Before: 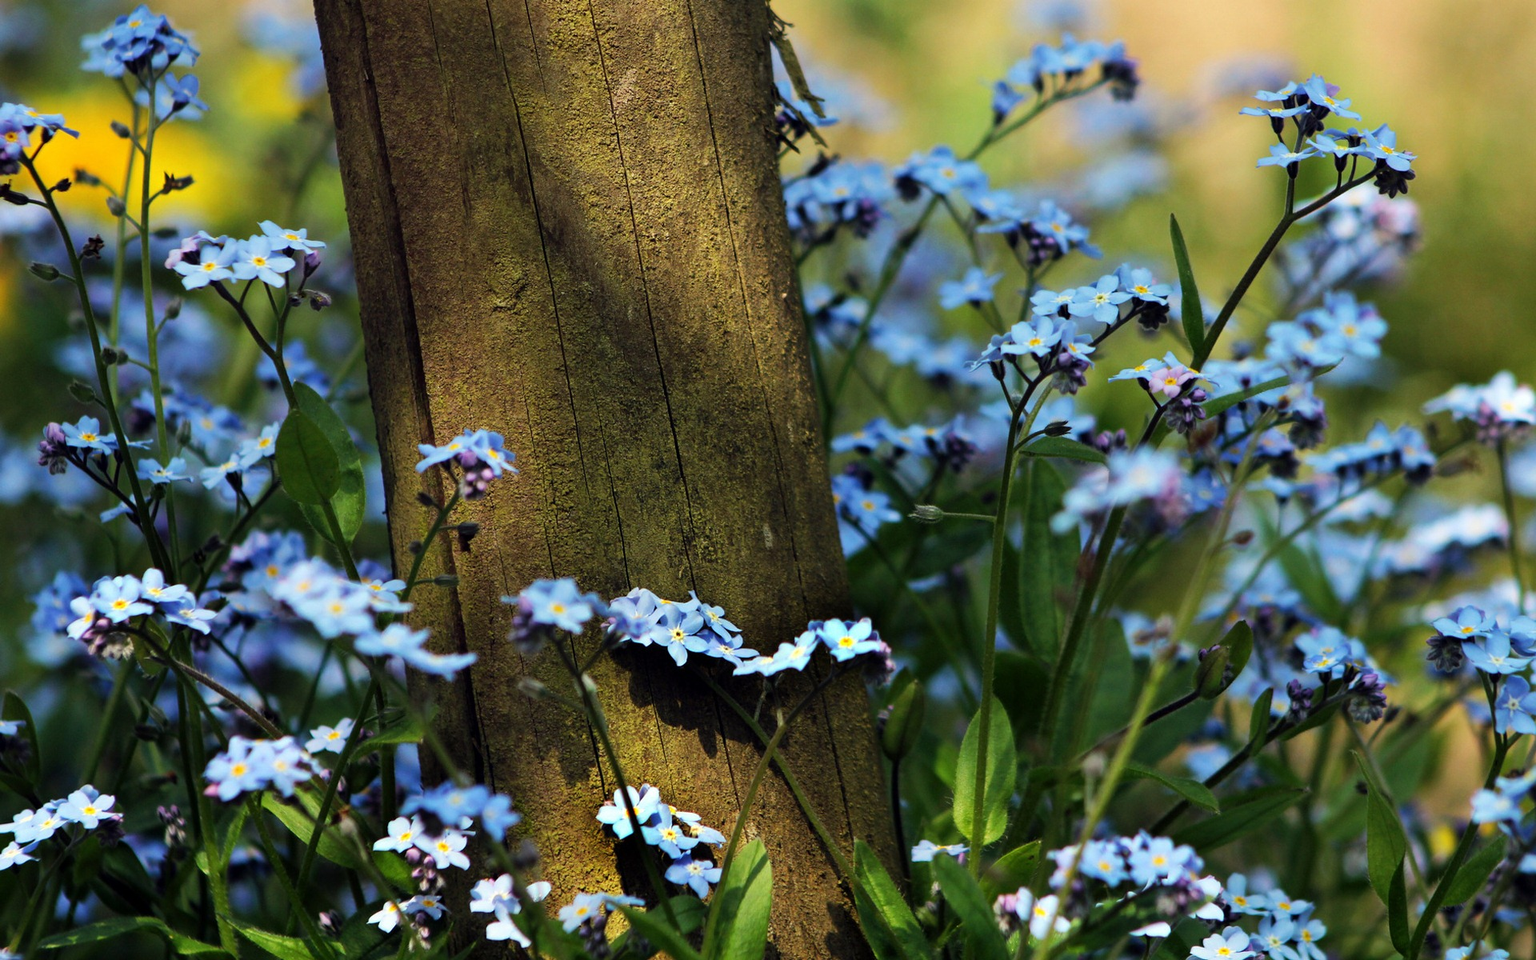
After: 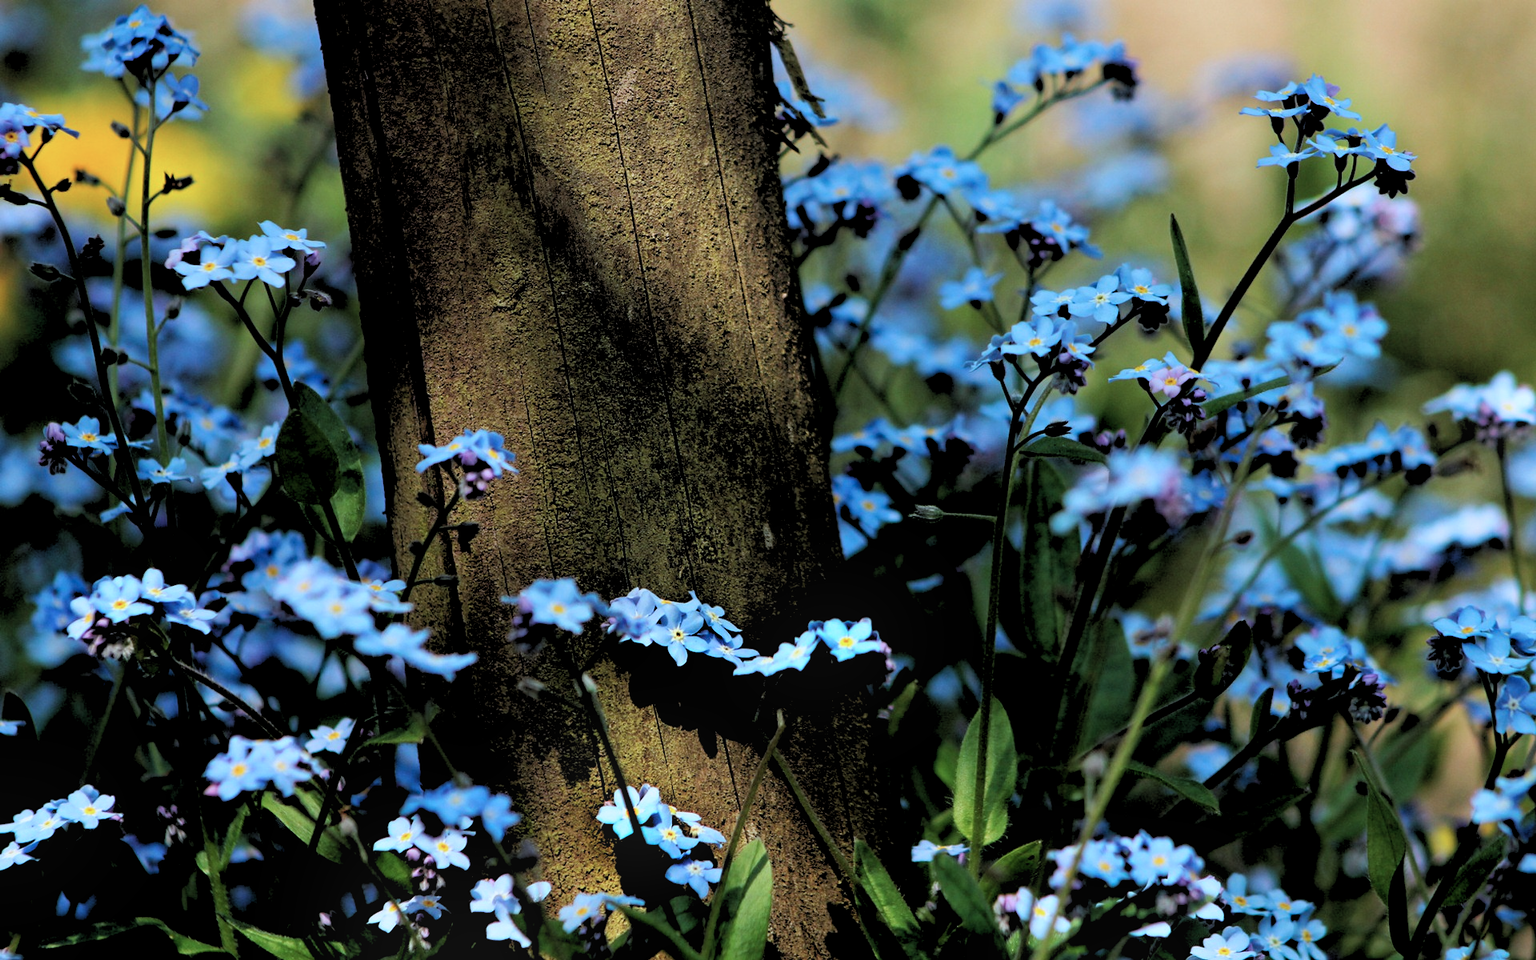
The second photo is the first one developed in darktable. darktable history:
color correction: highlights a* -2.24, highlights b* -18.1
bloom: size 15%, threshold 97%, strength 7%
exposure: black level correction -0.015, exposure -0.125 EV
rgb levels: levels [[0.029, 0.461, 0.922], [0, 0.5, 1], [0, 0.5, 1]]
